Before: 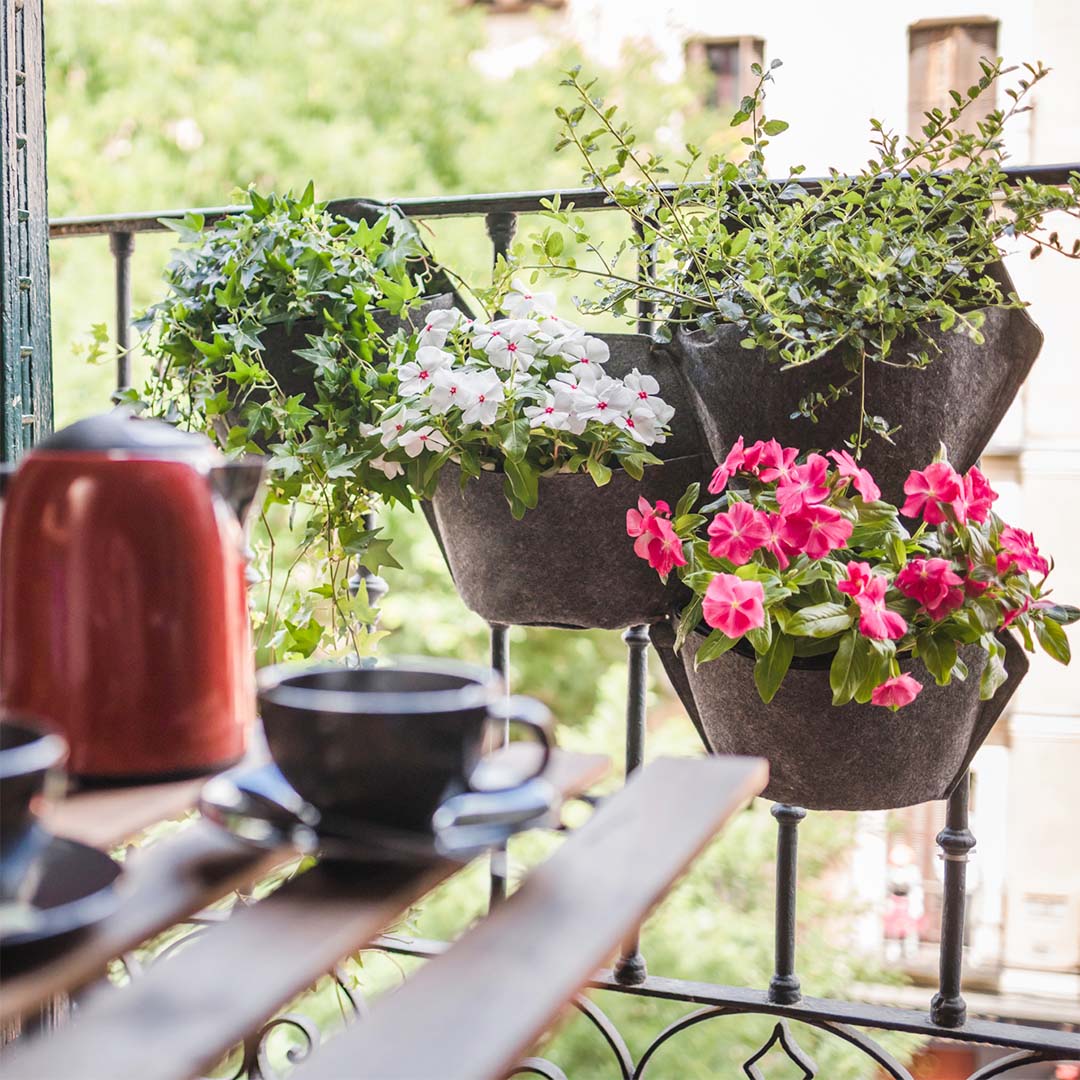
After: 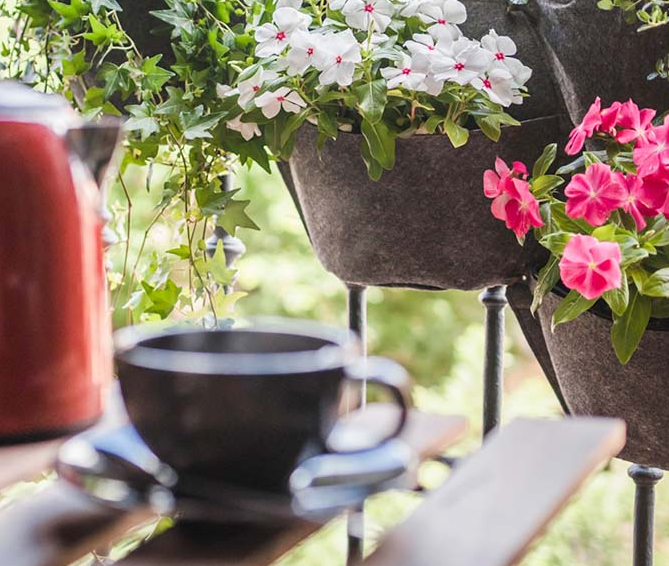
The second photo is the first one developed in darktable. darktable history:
crop: left 13.309%, top 31.476%, right 24.669%, bottom 16.049%
